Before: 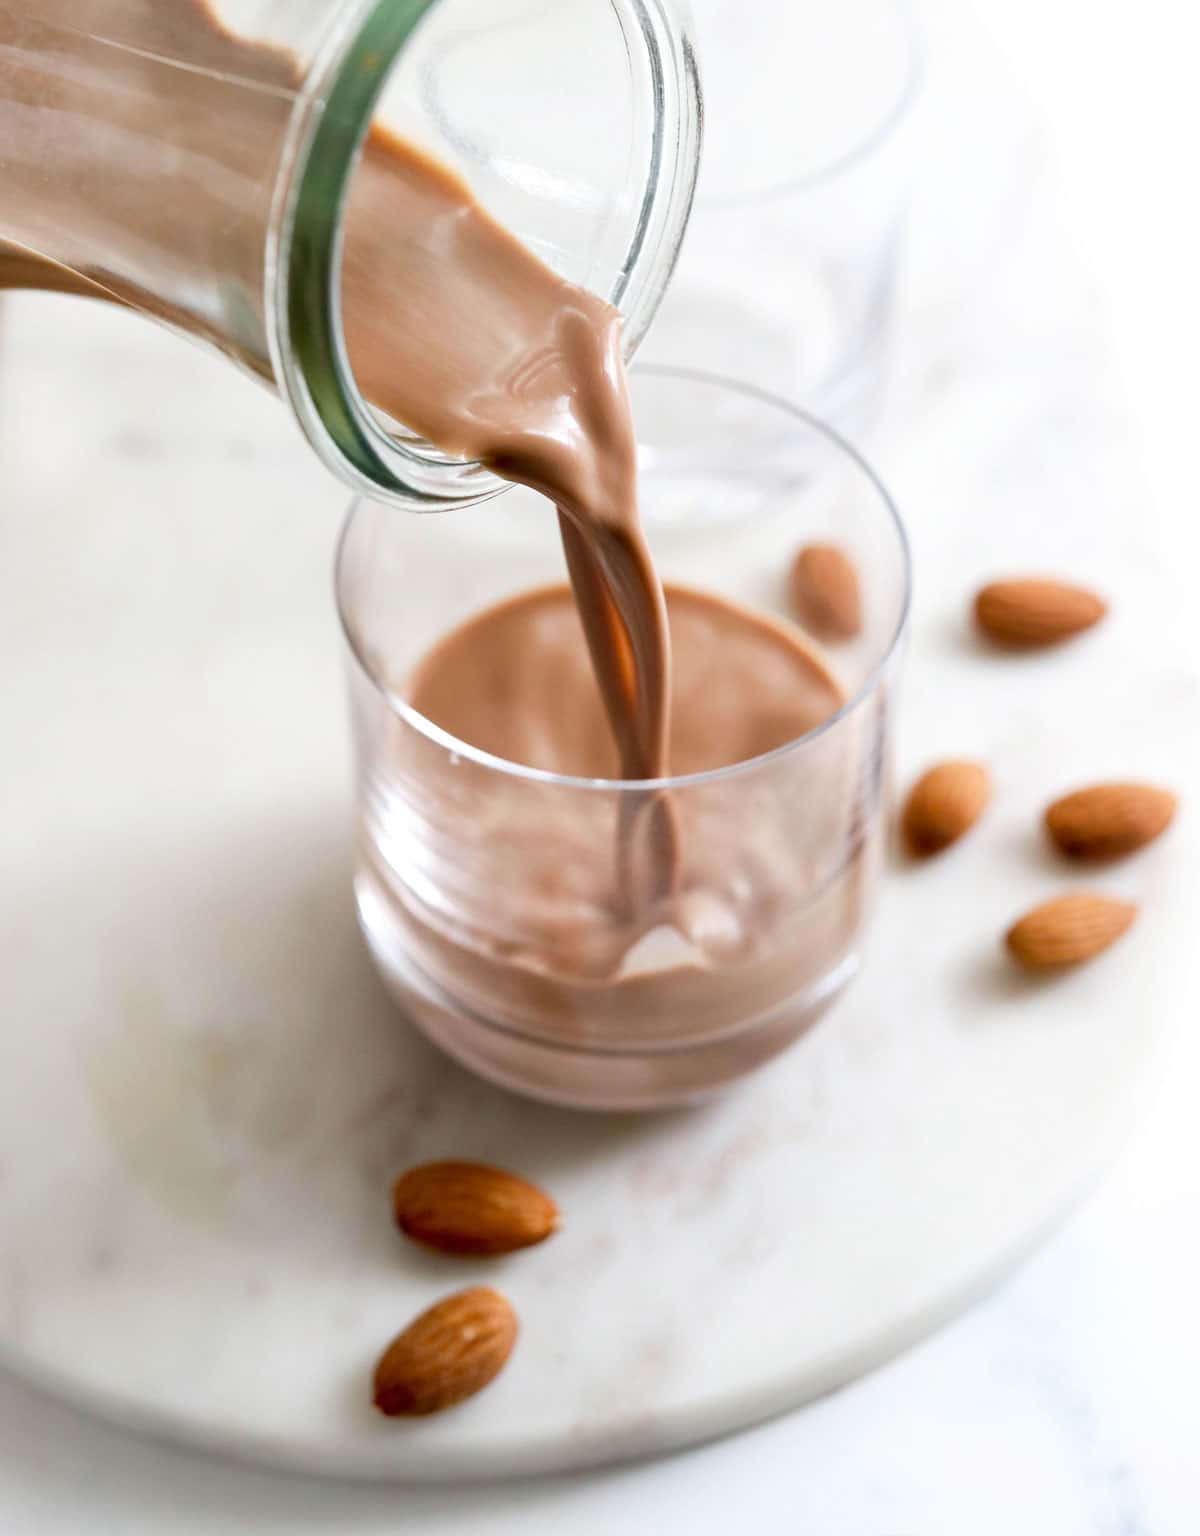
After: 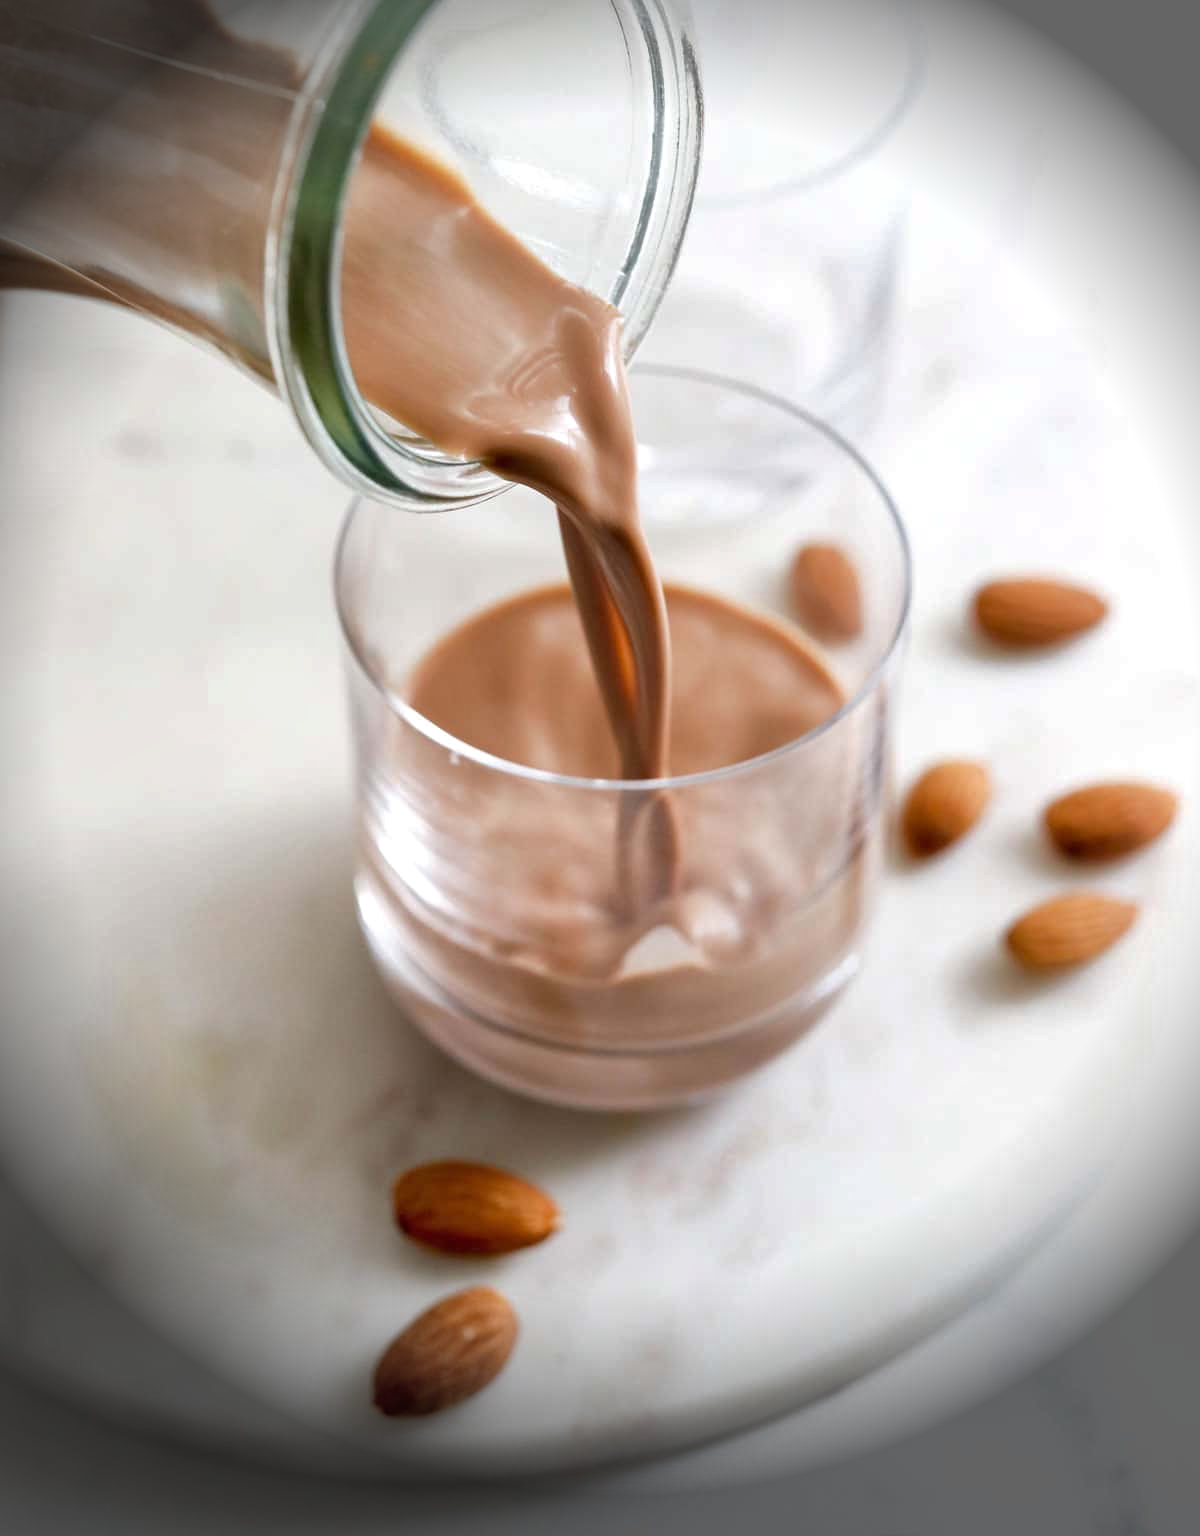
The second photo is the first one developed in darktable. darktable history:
vignetting: fall-off start 76.42%, fall-off radius 27.36%, brightness -0.872, center (0.037, -0.09), width/height ratio 0.971
shadows and highlights: shadows 10, white point adjustment 1, highlights -40
